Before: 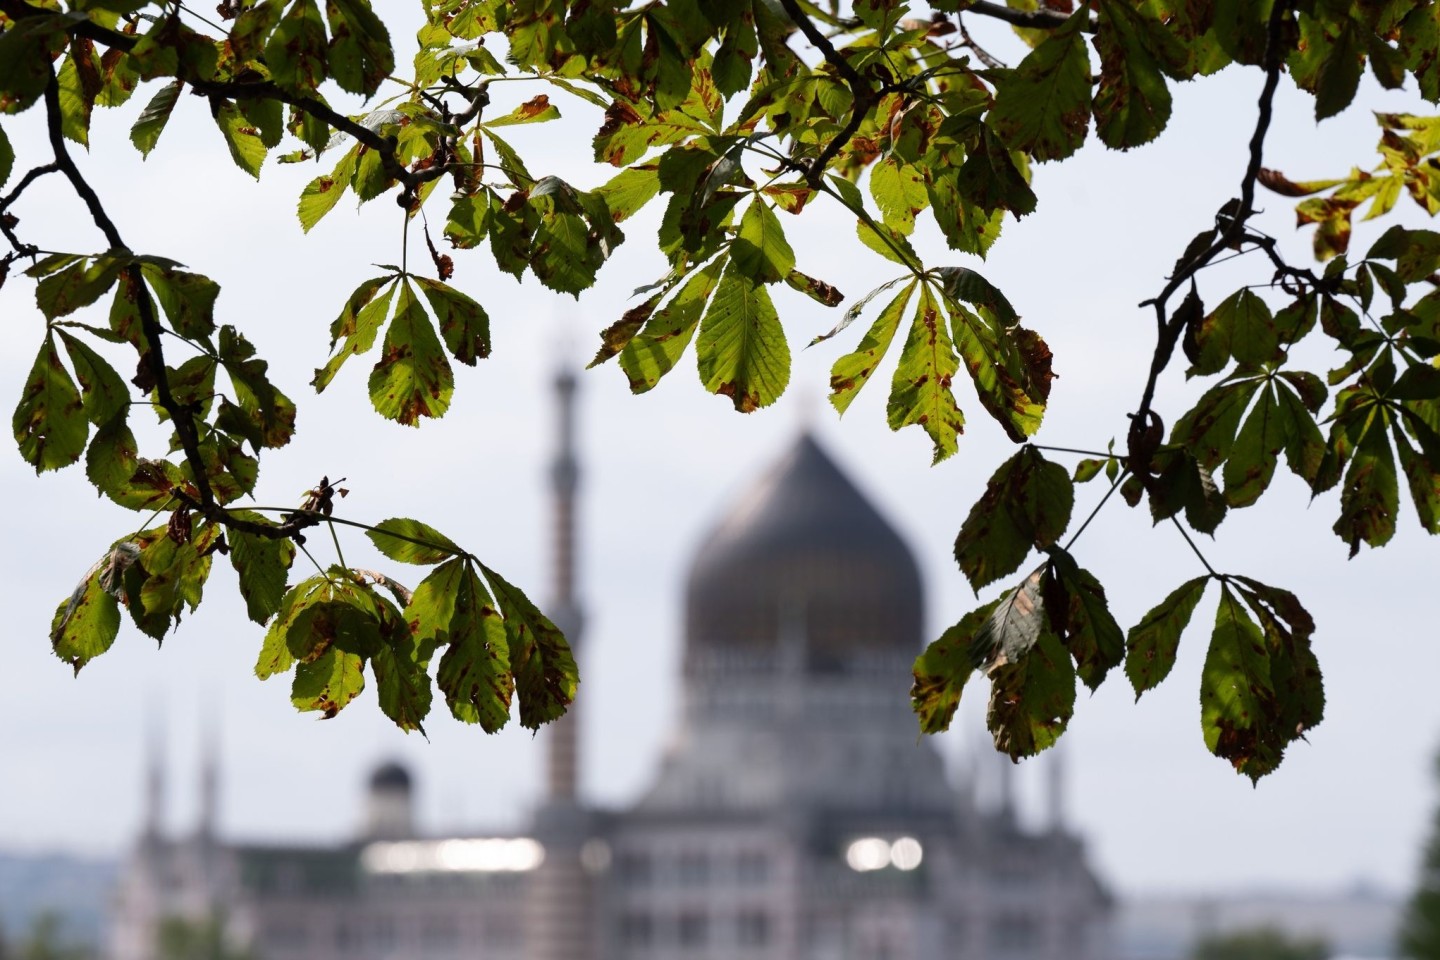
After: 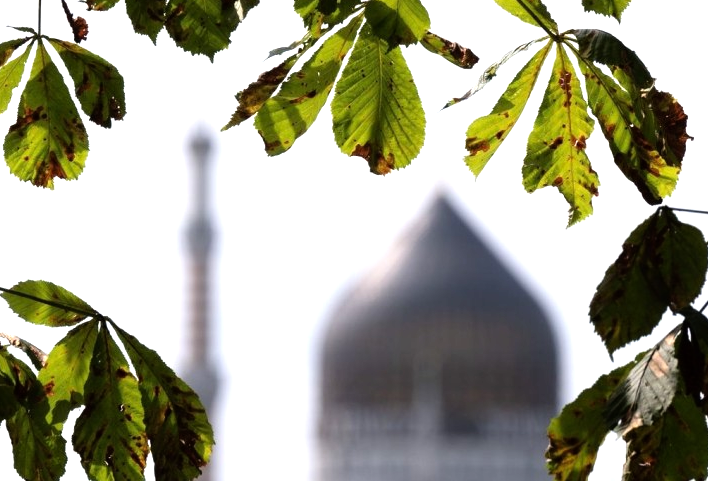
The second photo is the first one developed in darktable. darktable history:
crop: left 25.359%, top 24.834%, right 25.438%, bottom 25.033%
tone equalizer: -8 EV -0.759 EV, -7 EV -0.718 EV, -6 EV -0.627 EV, -5 EV -0.378 EV, -3 EV 0.365 EV, -2 EV 0.6 EV, -1 EV 0.679 EV, +0 EV 0.73 EV
